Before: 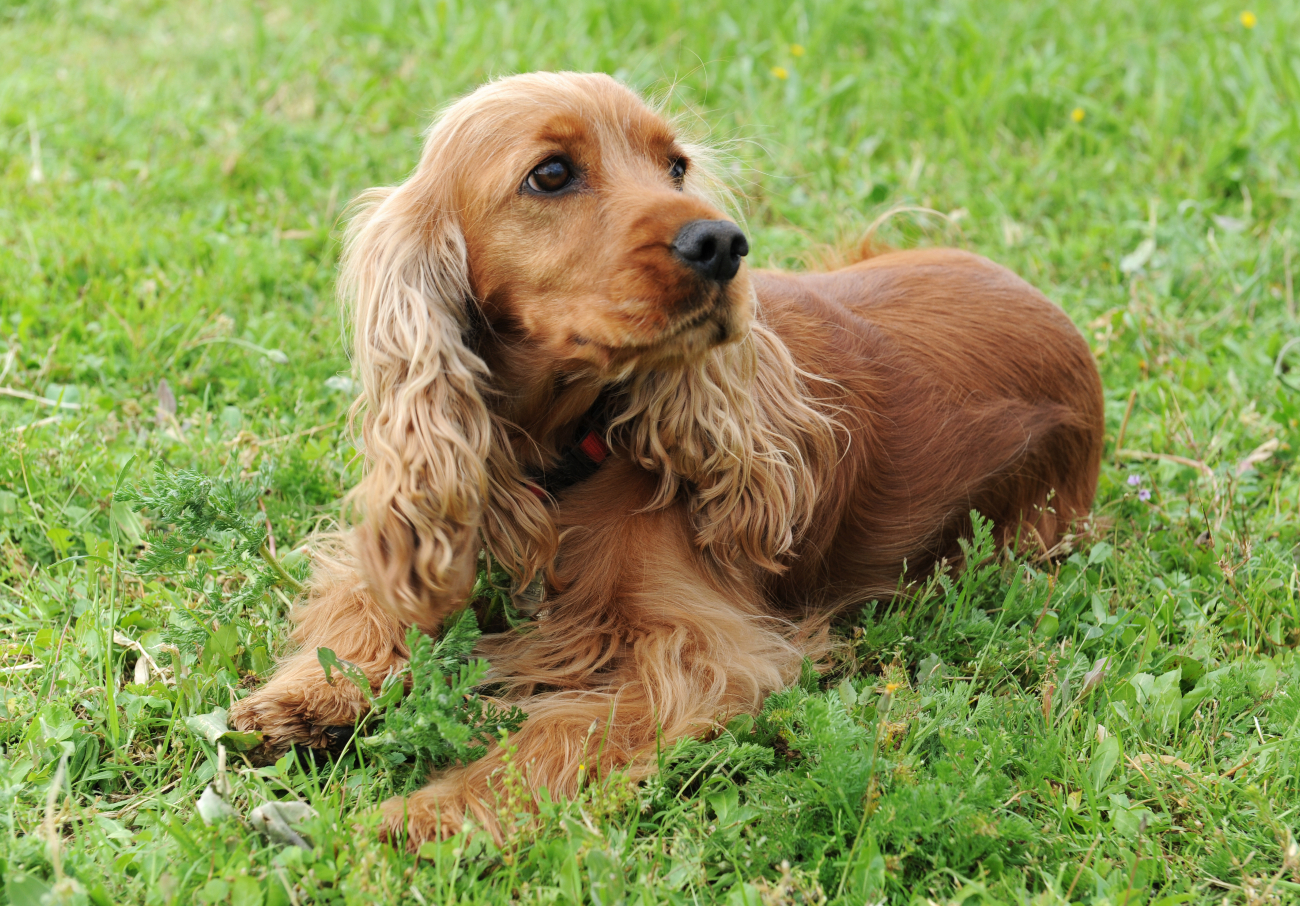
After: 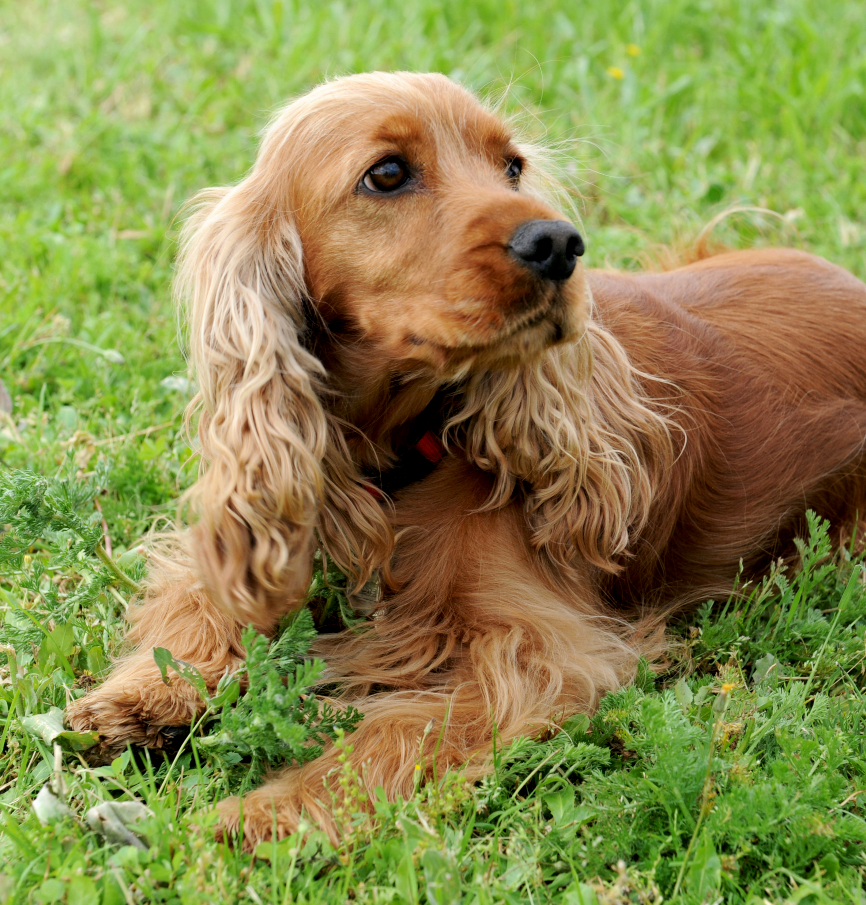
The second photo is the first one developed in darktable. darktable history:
exposure: black level correction 0.007, compensate highlight preservation false
crop and rotate: left 12.648%, right 20.685%
